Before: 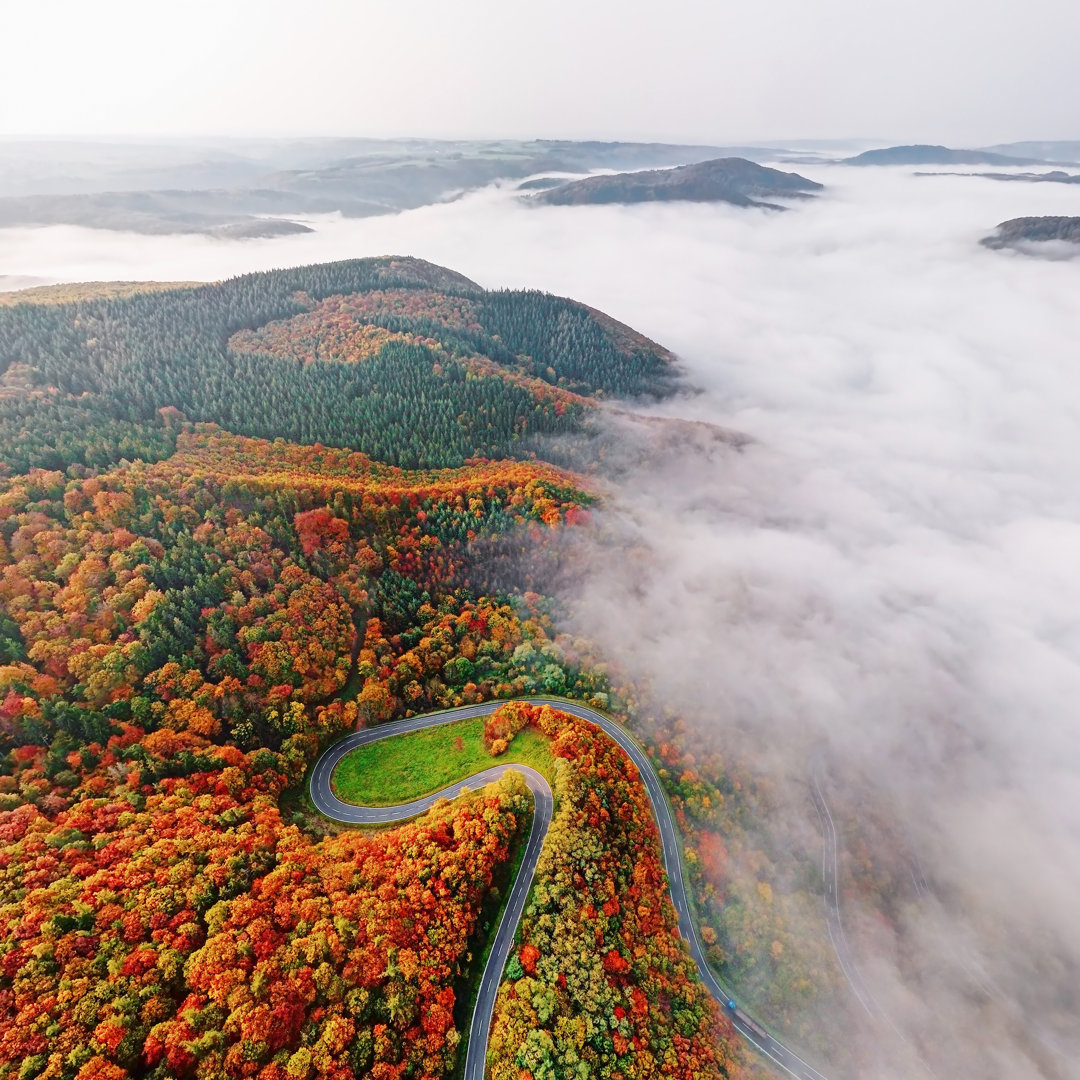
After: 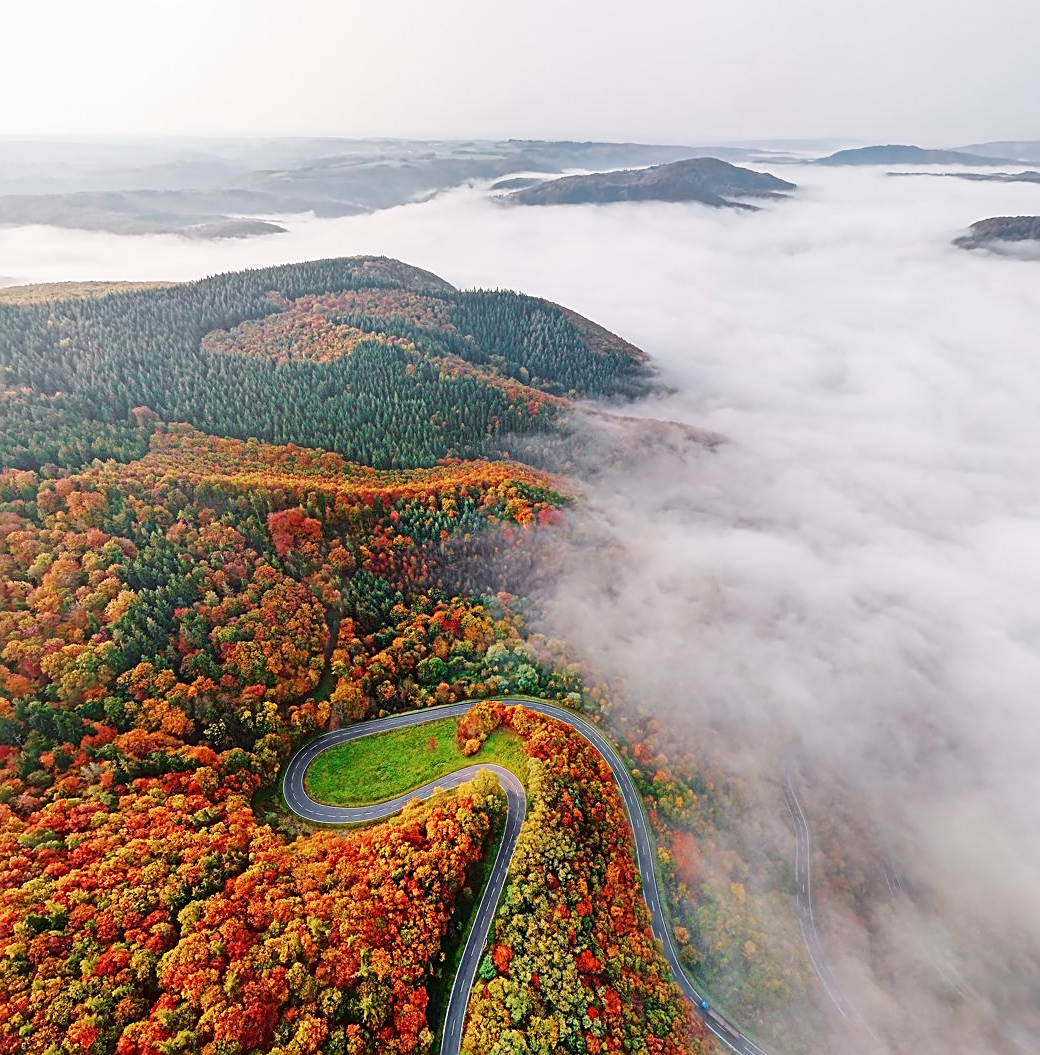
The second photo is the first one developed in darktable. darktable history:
sharpen: on, module defaults
crop and rotate: left 2.536%, right 1.107%, bottom 2.246%
